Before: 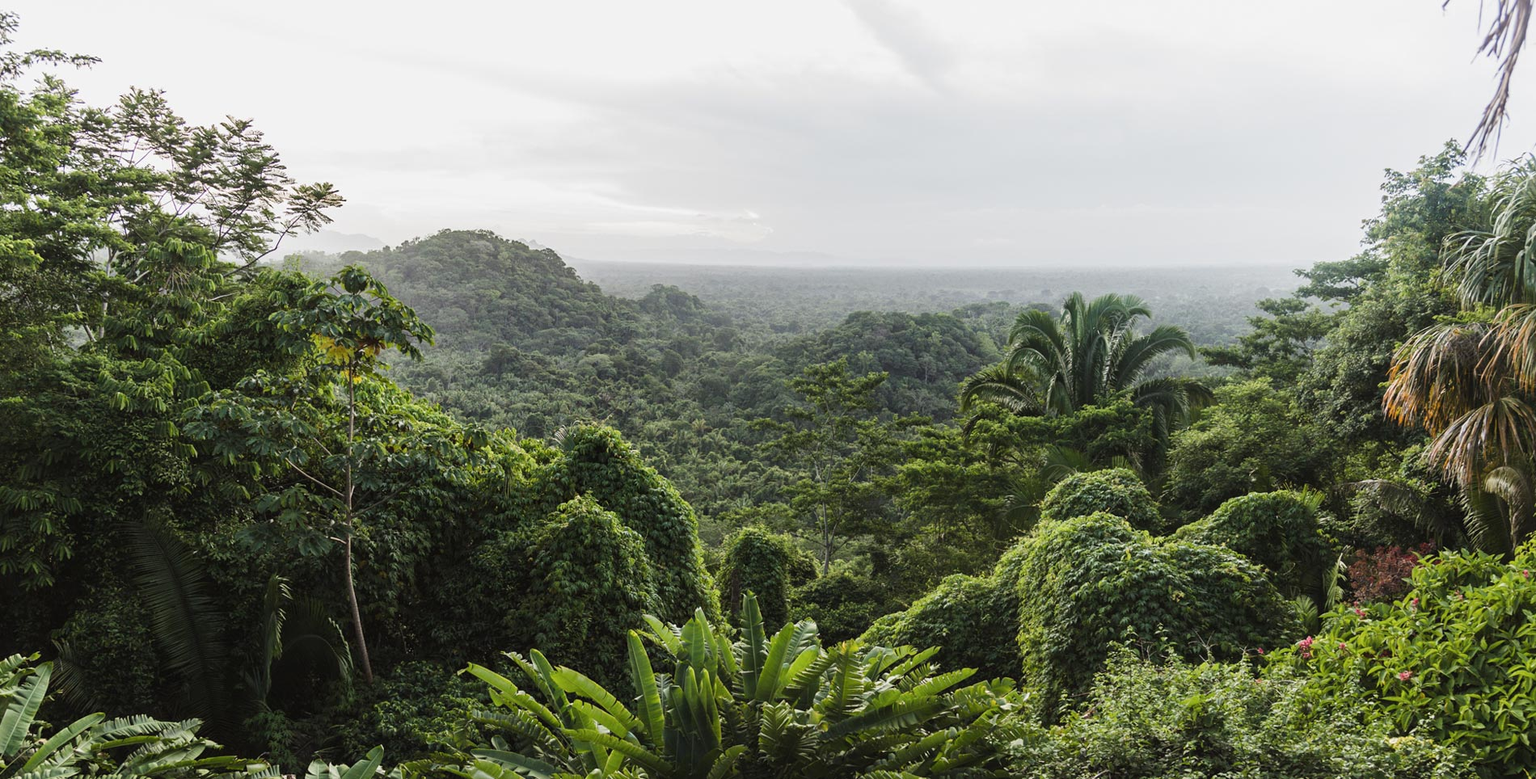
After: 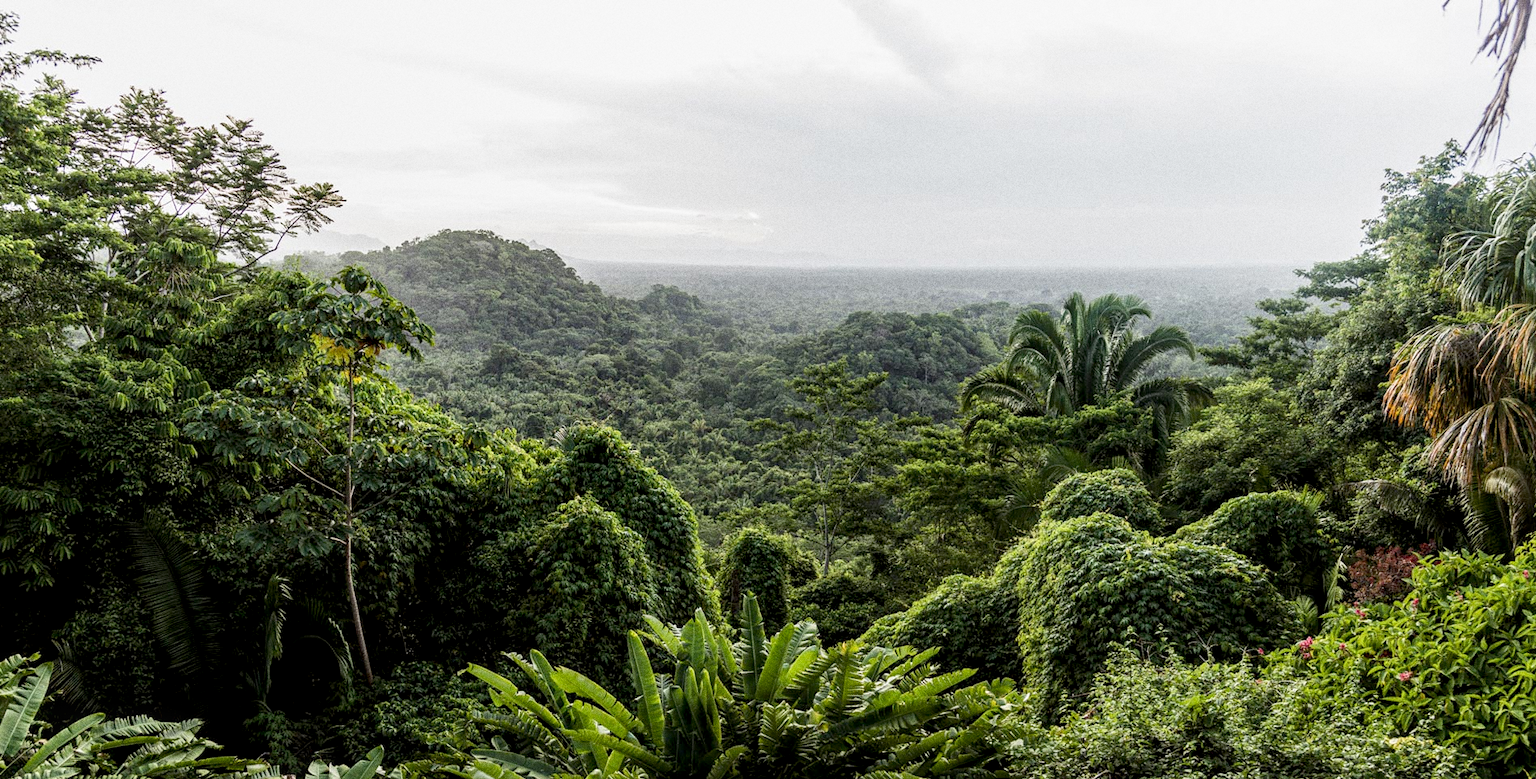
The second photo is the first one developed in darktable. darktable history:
local contrast: on, module defaults
tone curve: curves: ch0 [(0, 0) (0.003, 0.003) (0.011, 0.011) (0.025, 0.026) (0.044, 0.046) (0.069, 0.072) (0.1, 0.103) (0.136, 0.141) (0.177, 0.184) (0.224, 0.233) (0.277, 0.287) (0.335, 0.348) (0.399, 0.414) (0.468, 0.486) (0.543, 0.563) (0.623, 0.647) (0.709, 0.736) (0.801, 0.831) (0.898, 0.92) (1, 1)], preserve colors none
exposure: black level correction 0.01, exposure 0.014 EV, compensate highlight preservation false
grain: coarseness 0.09 ISO, strength 40%
